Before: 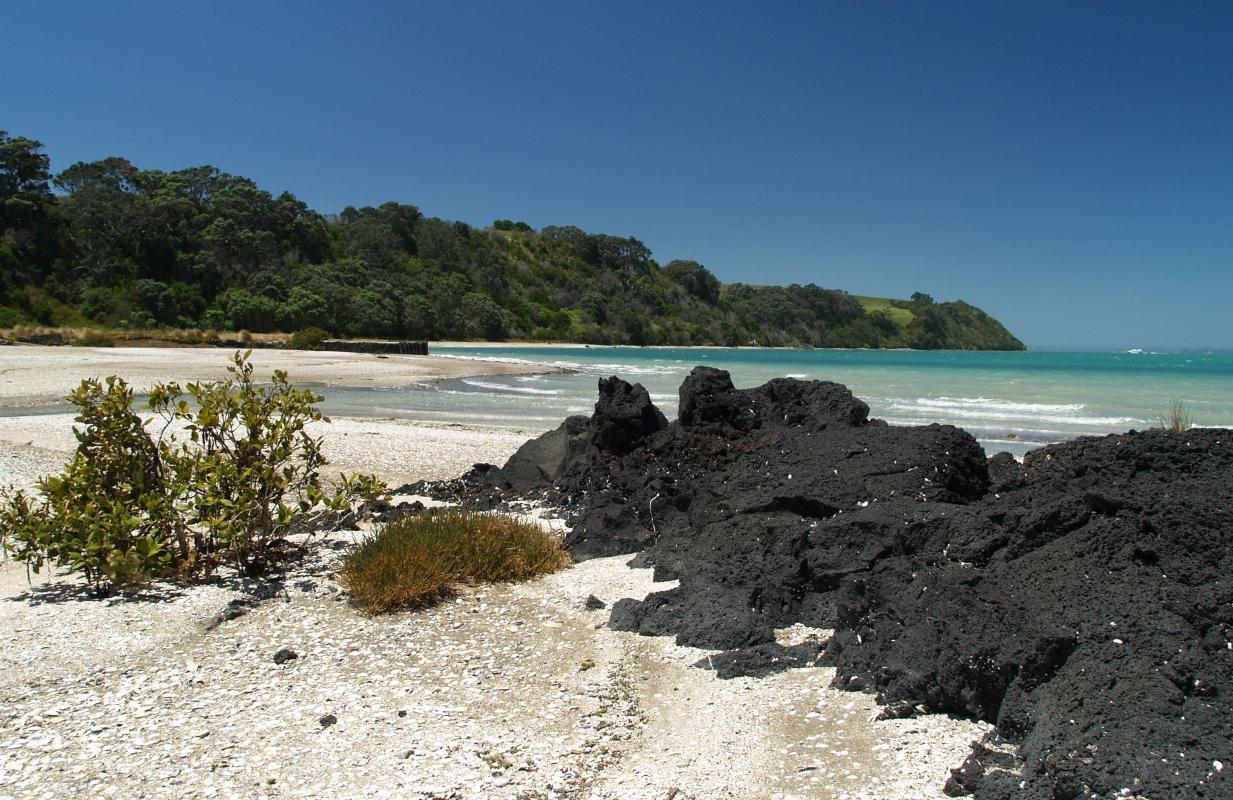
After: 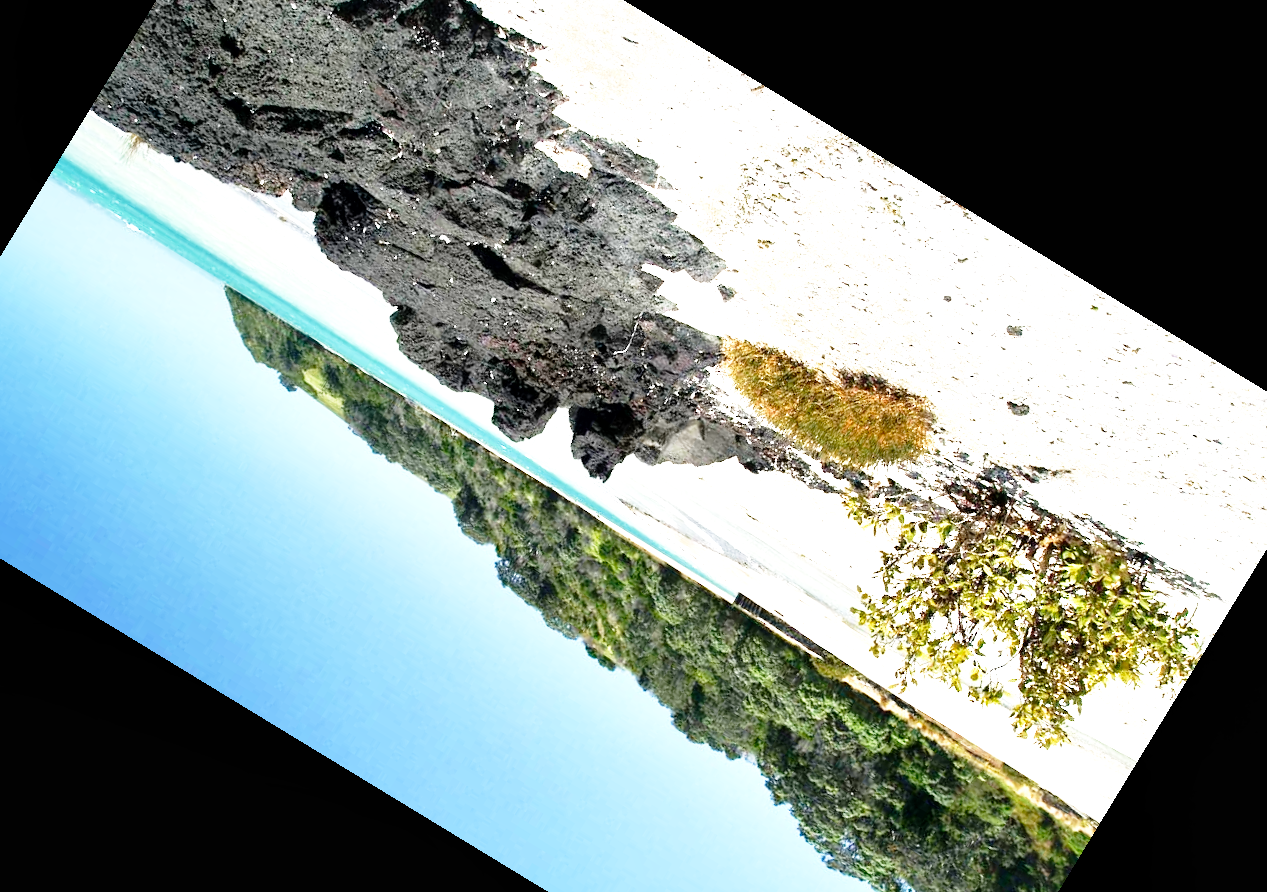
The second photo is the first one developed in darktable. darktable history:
graduated density: on, module defaults
exposure: black level correction 0, exposure 1.5 EV, compensate exposure bias true, compensate highlight preservation false
base curve: curves: ch0 [(0, 0) (0.012, 0.01) (0.073, 0.168) (0.31, 0.711) (0.645, 0.957) (1, 1)], preserve colors none
contrast equalizer: y [[0.526, 0.53, 0.532, 0.532, 0.53, 0.525], [0.5 ×6], [0.5 ×6], [0 ×6], [0 ×6]]
crop and rotate: angle 148.68°, left 9.111%, top 15.603%, right 4.588%, bottom 17.041%
local contrast: mode bilateral grid, contrast 20, coarseness 50, detail 132%, midtone range 0.2
